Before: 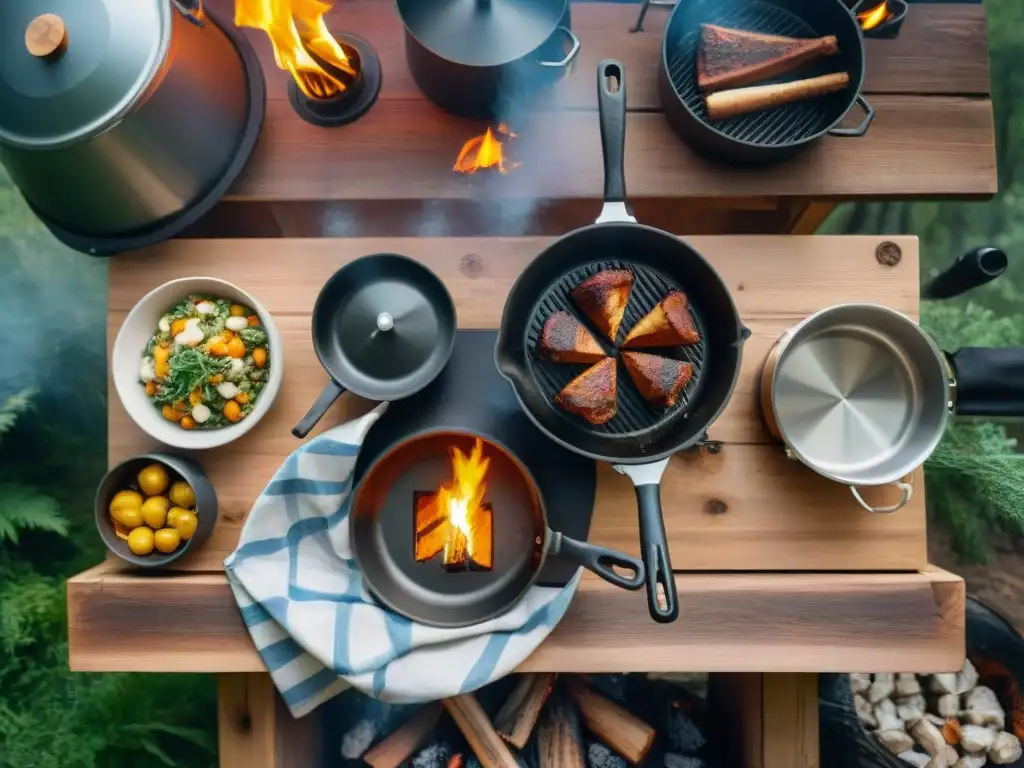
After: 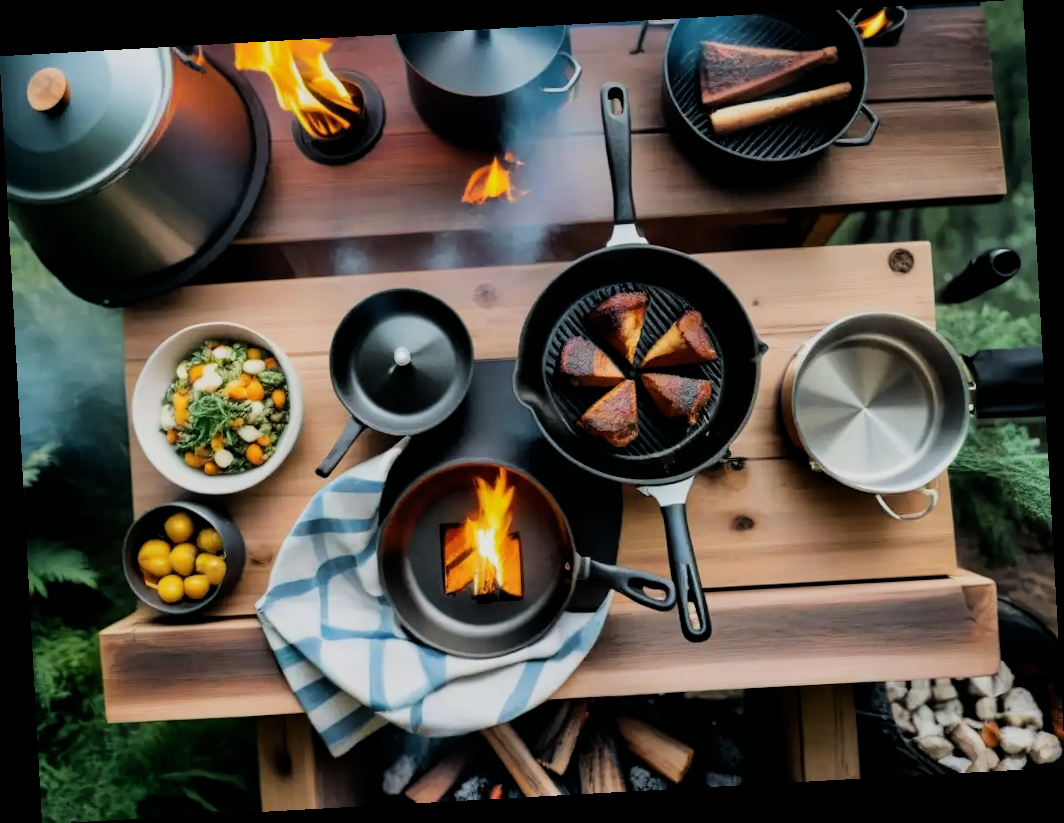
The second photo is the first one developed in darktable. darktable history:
filmic rgb: black relative exposure -5 EV, hardness 2.88, contrast 1.3, highlights saturation mix -10%
rotate and perspective: rotation -3.18°, automatic cropping off
